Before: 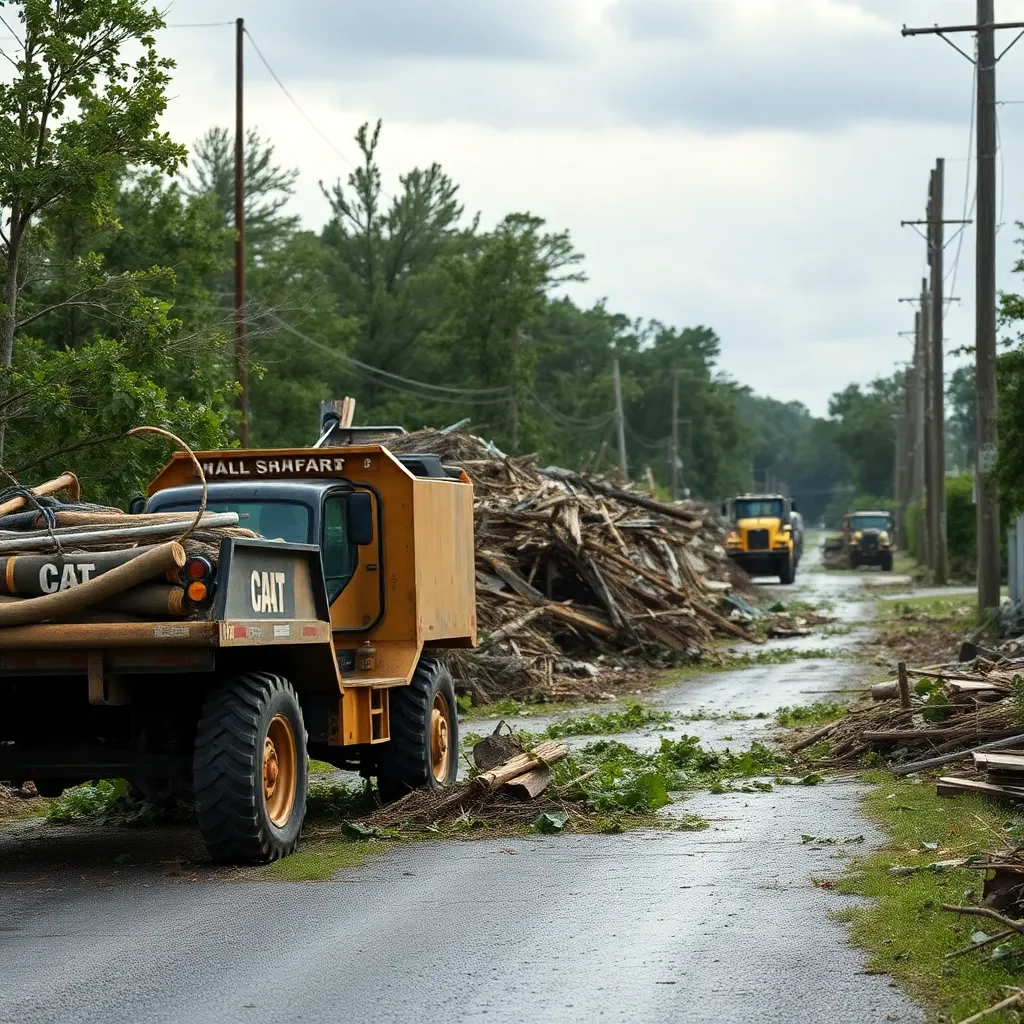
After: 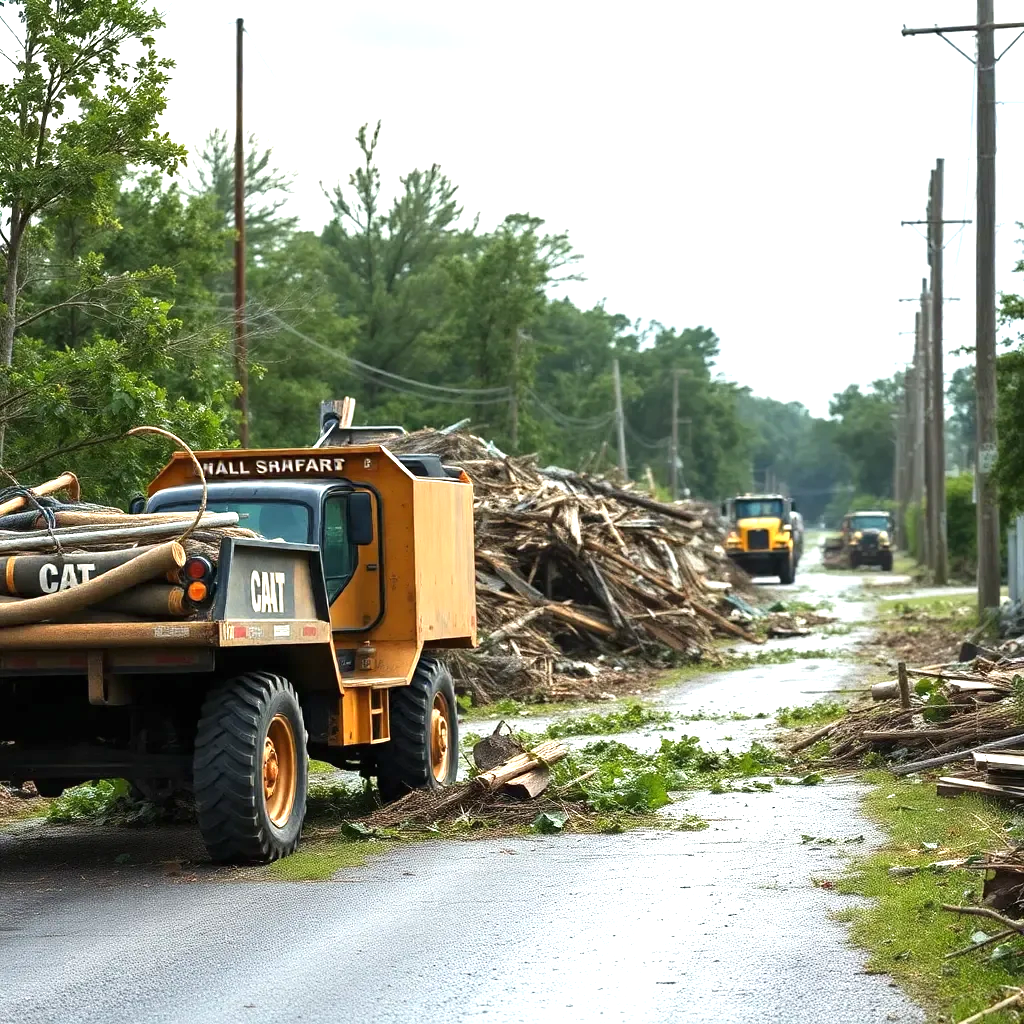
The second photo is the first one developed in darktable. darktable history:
white balance: emerald 1
exposure: black level correction 0, exposure 1 EV, compensate highlight preservation false
